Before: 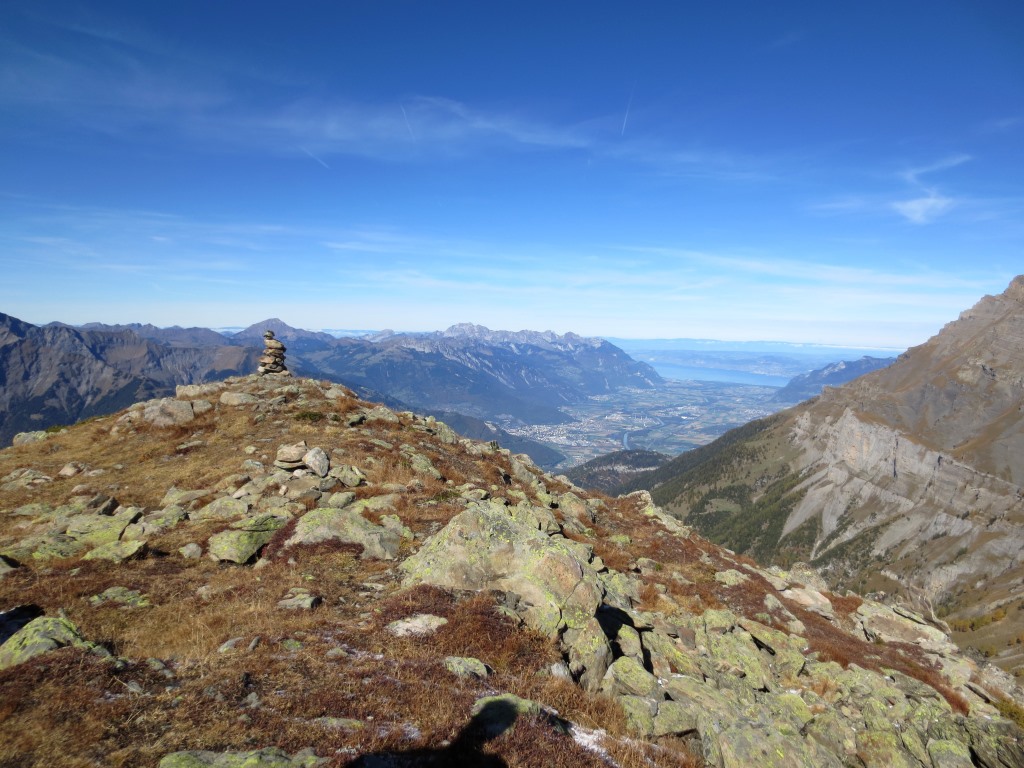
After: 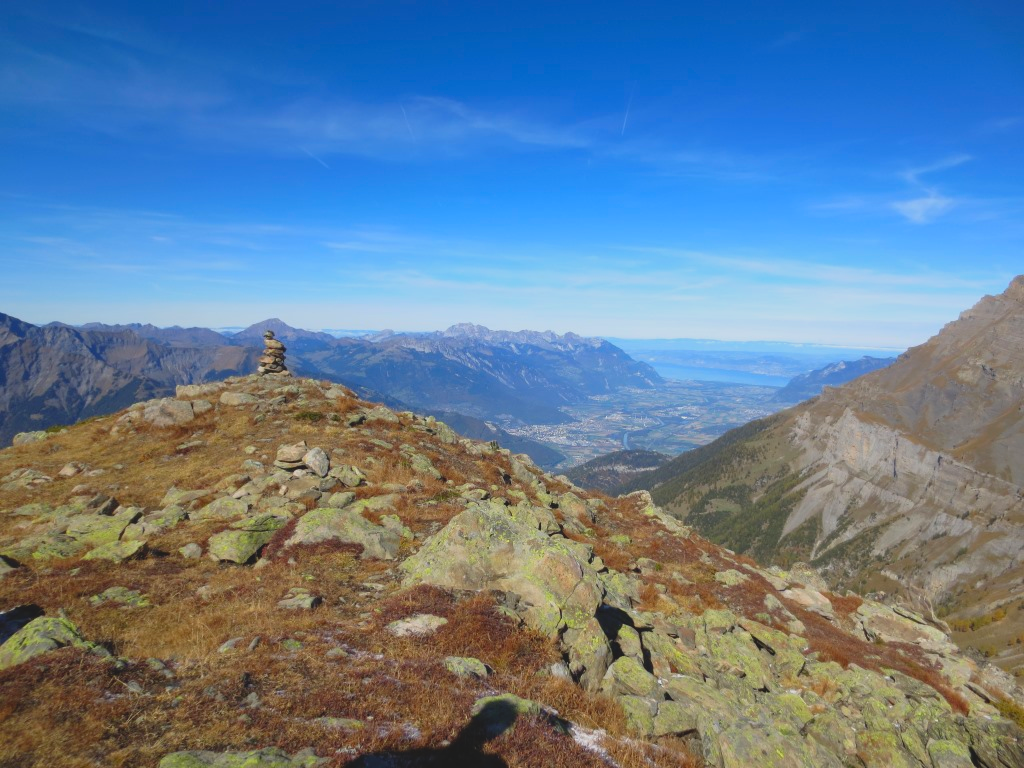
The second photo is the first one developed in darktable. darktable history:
contrast brightness saturation: contrast -0.192, saturation 0.19
